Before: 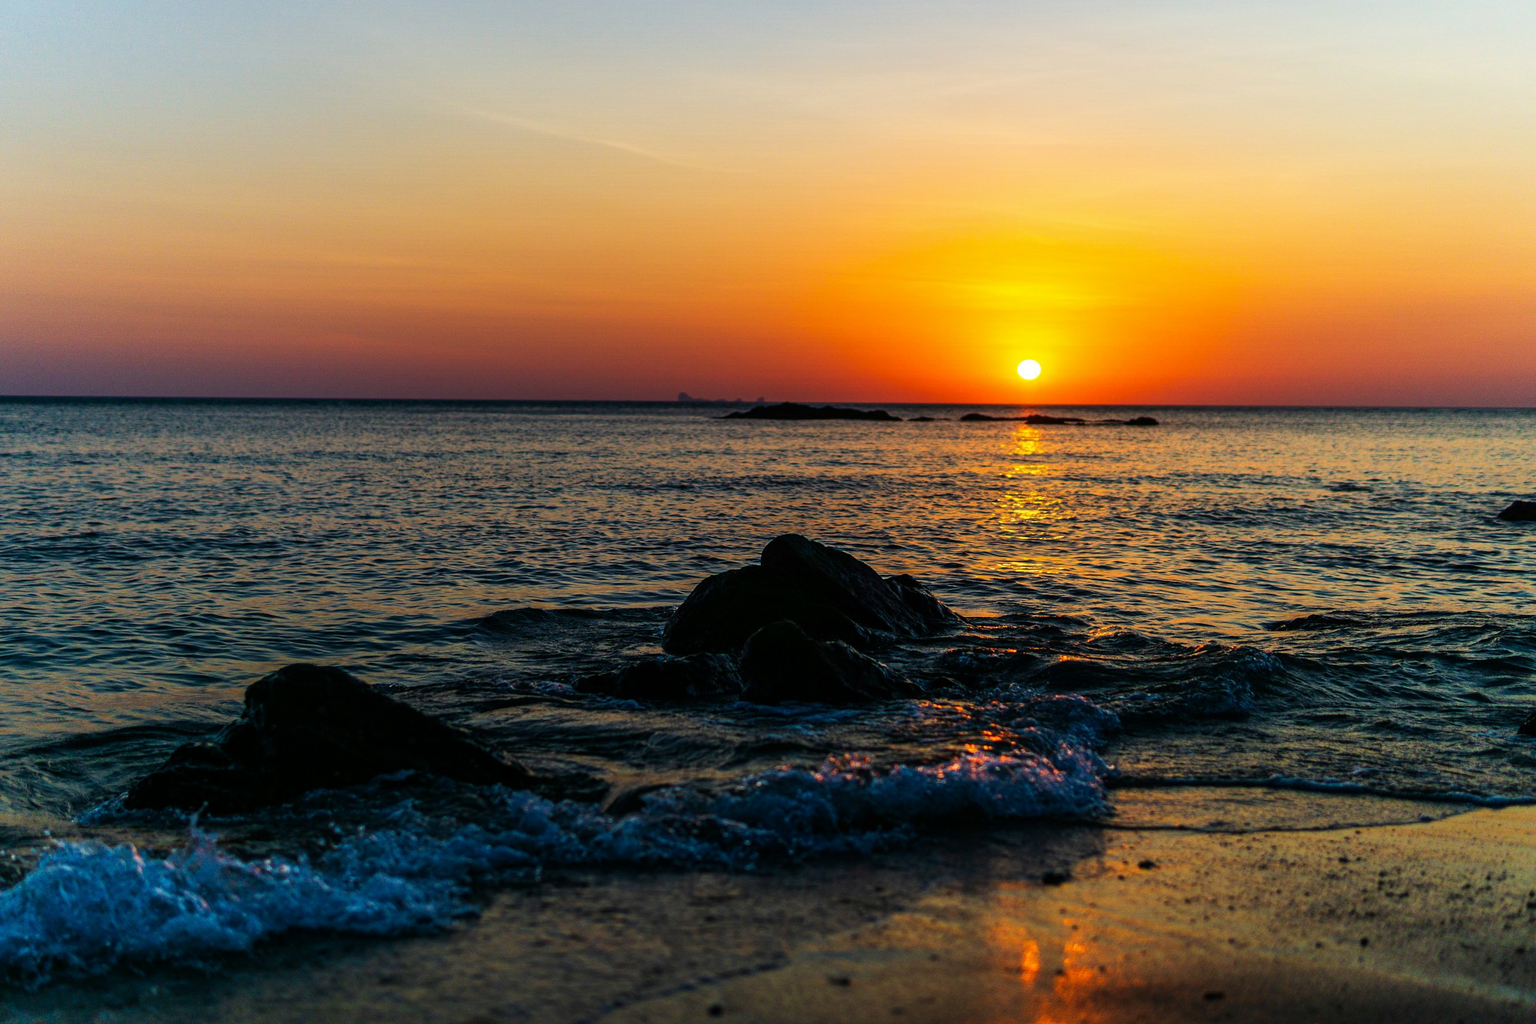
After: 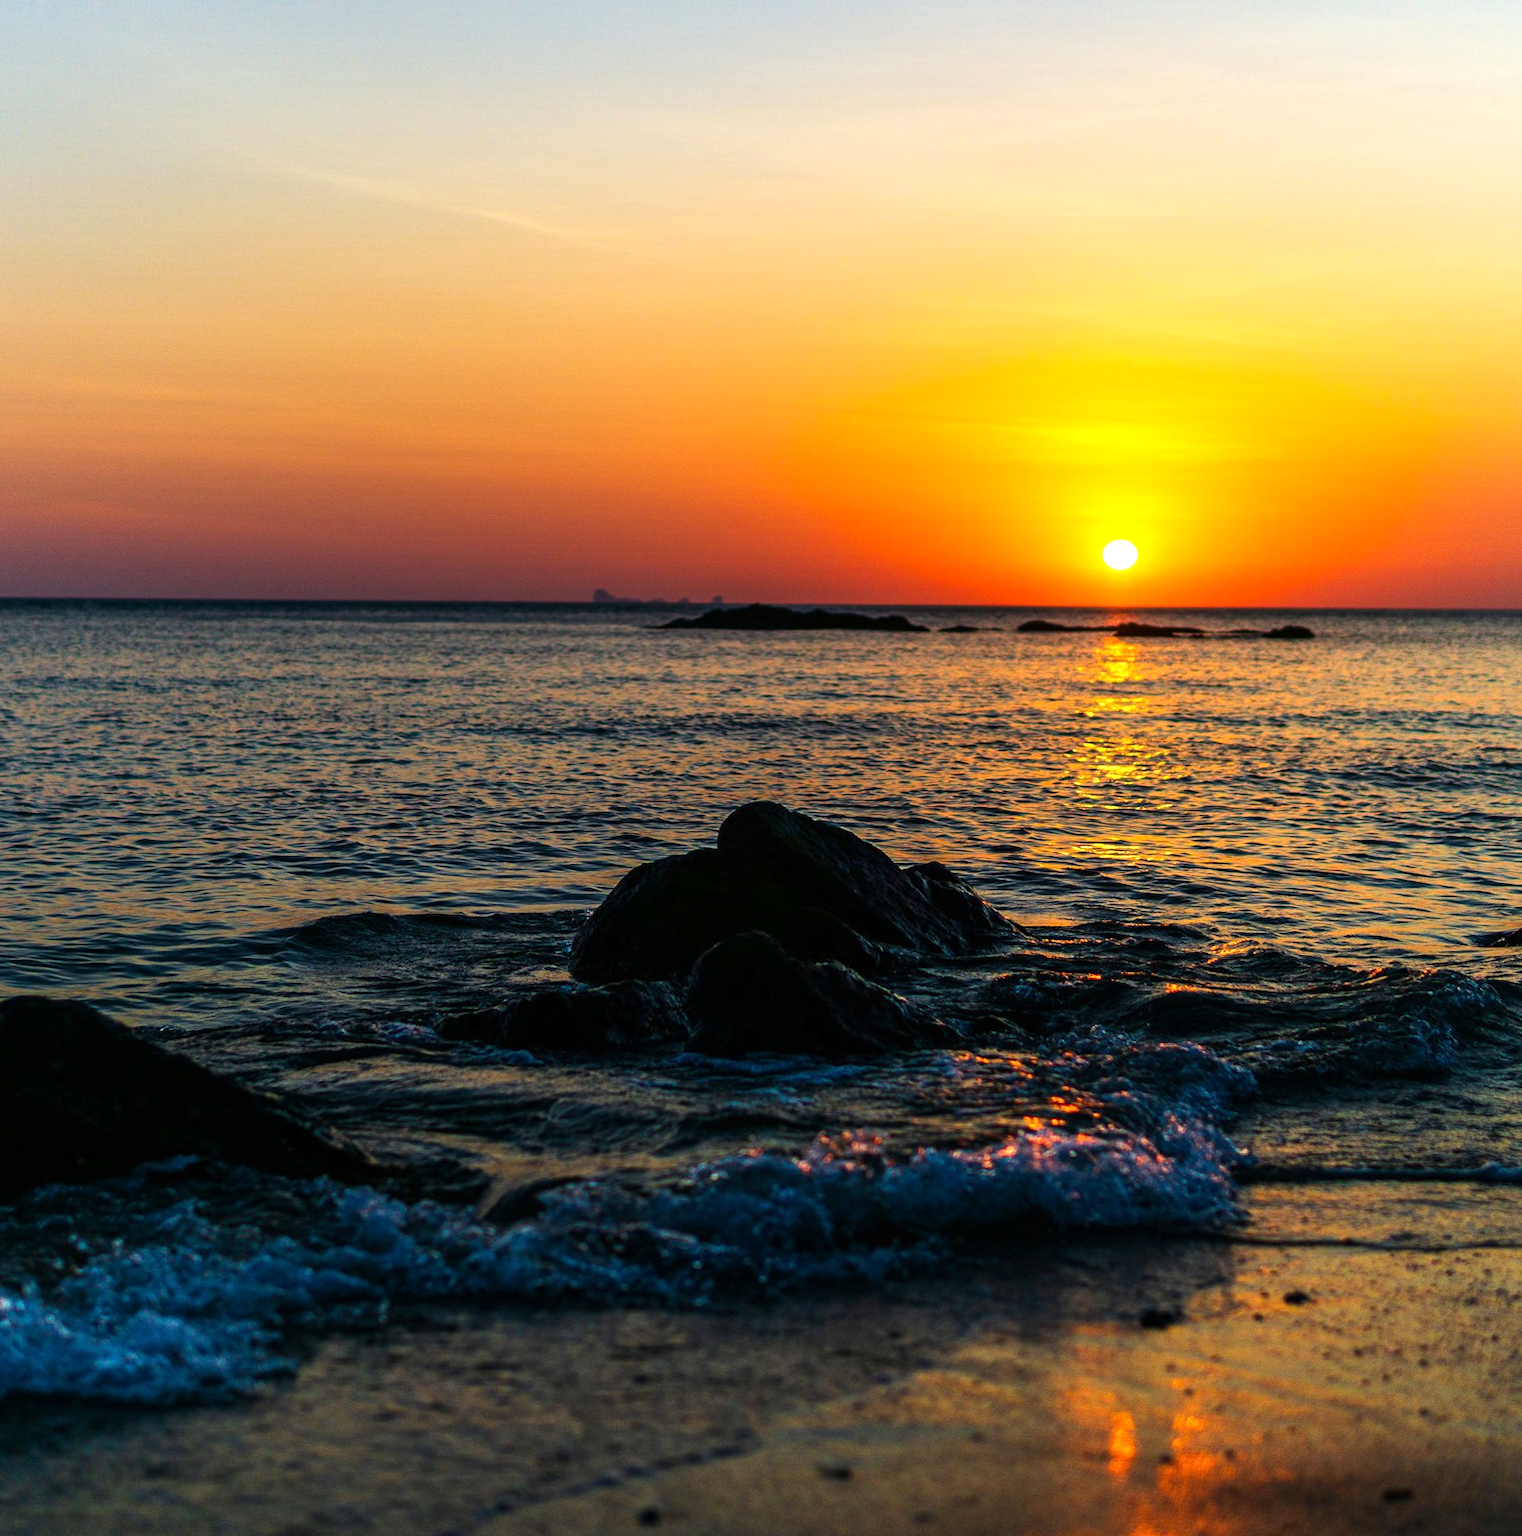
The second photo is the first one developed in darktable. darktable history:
exposure: exposure 0.376 EV, compensate highlight preservation false
crop and rotate: left 18.442%, right 15.508%
